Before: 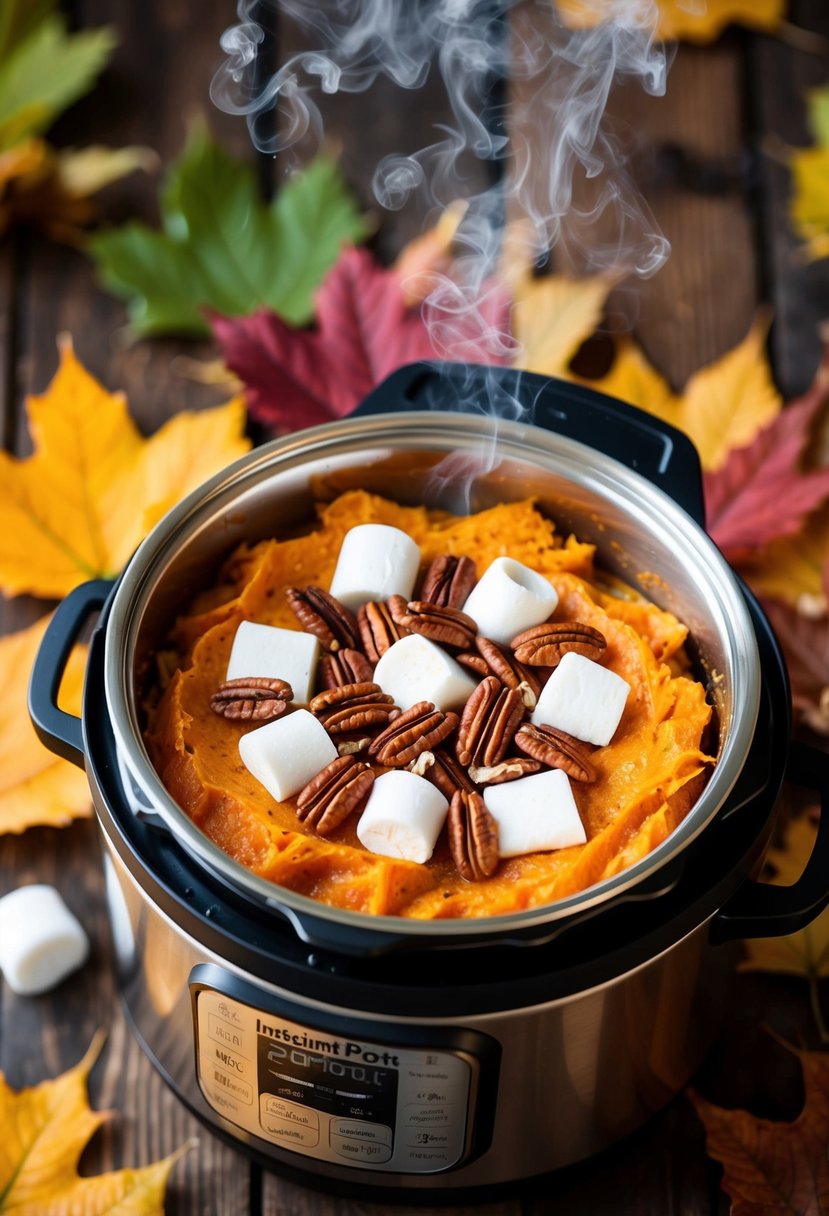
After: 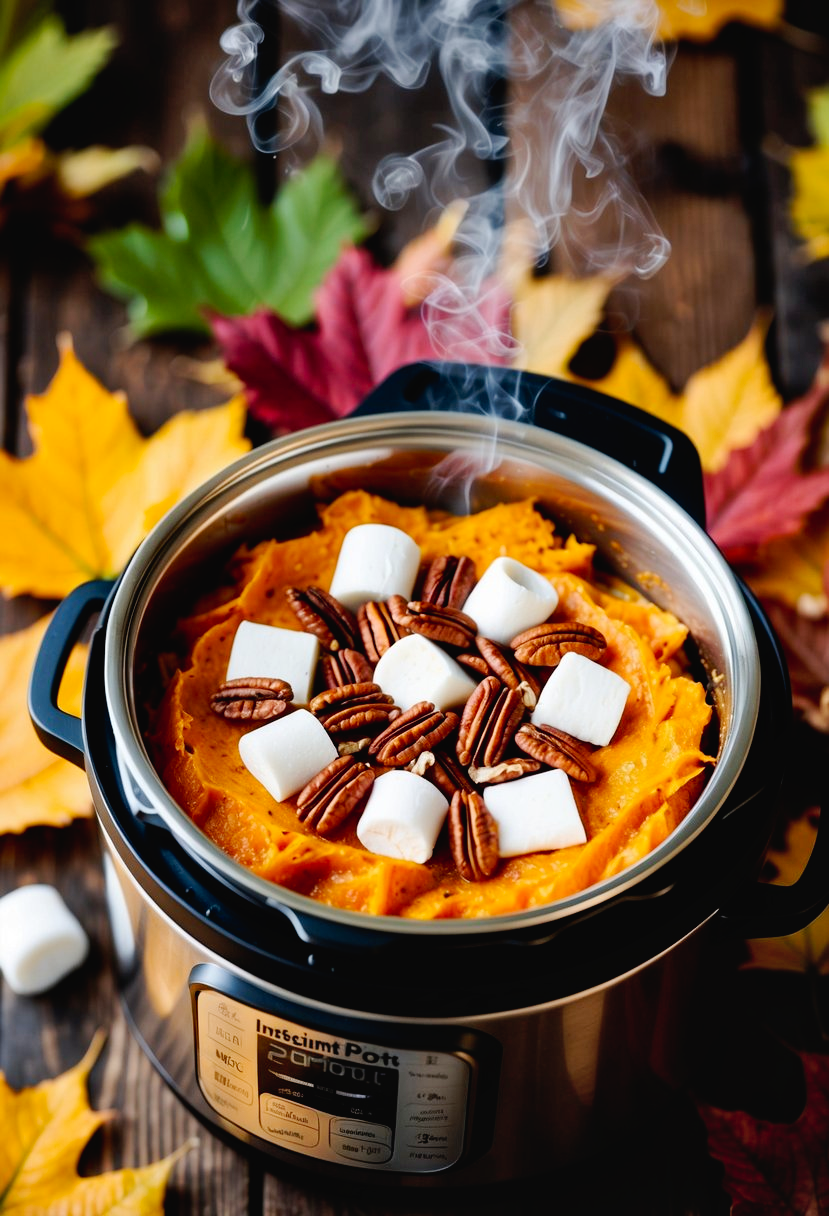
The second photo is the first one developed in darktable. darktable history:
tone curve: curves: ch0 [(0, 0.019) (0.11, 0.036) (0.259, 0.214) (0.378, 0.365) (0.499, 0.529) (1, 1)], preserve colors none
shadows and highlights: shadows 29.58, highlights -30.32, low approximation 0.01, soften with gaussian
